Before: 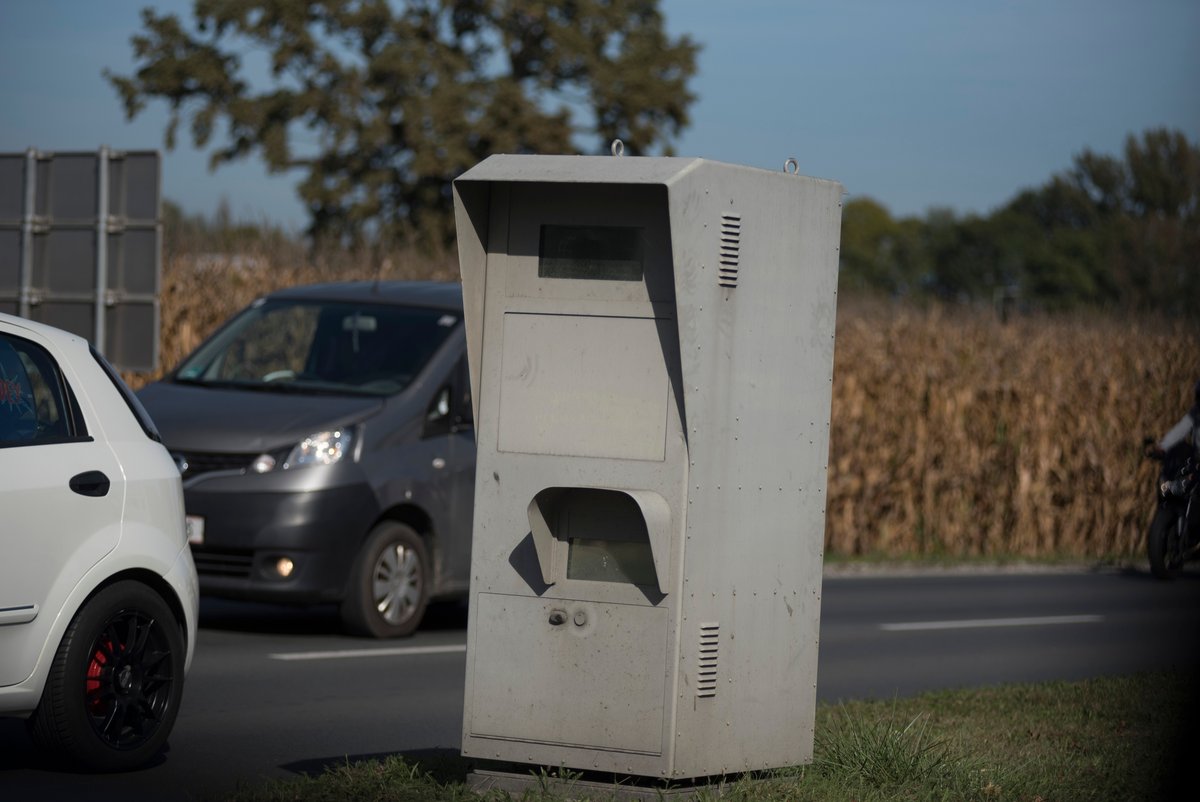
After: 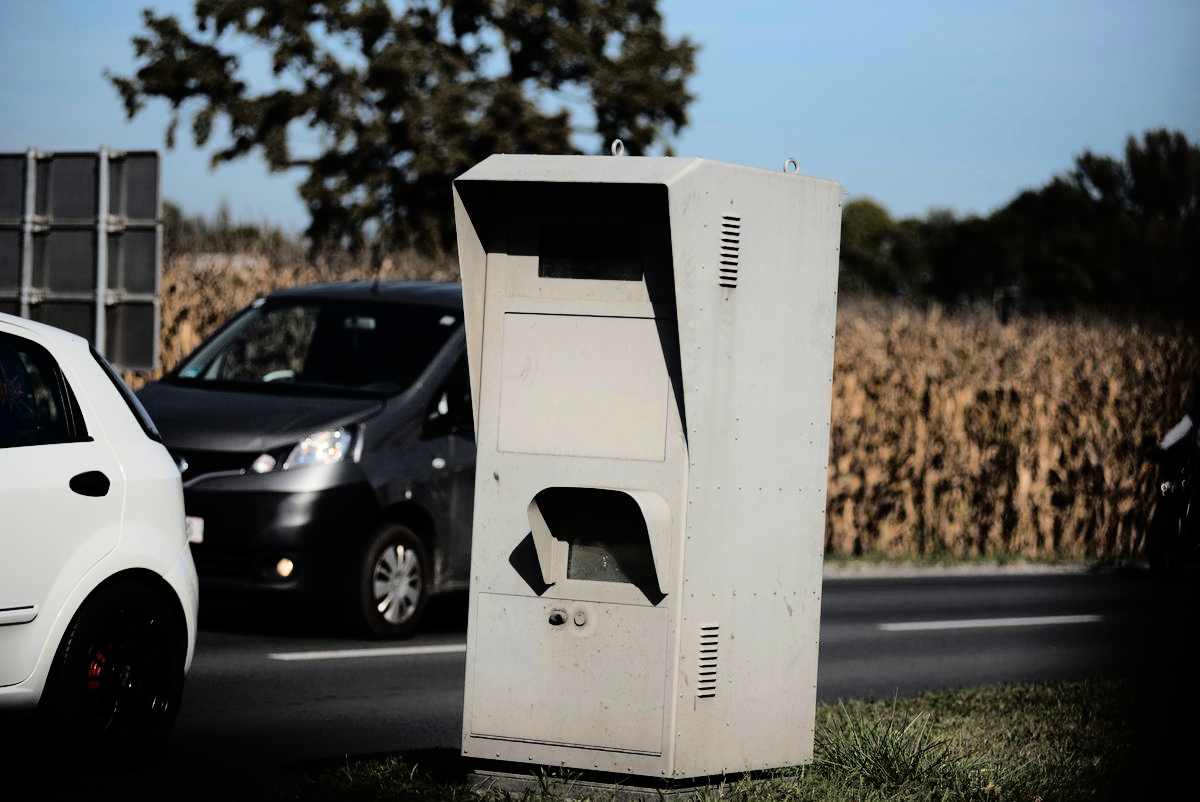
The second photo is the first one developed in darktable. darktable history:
base curve: curves: ch0 [(0, 0) (0.036, 0.01) (0.123, 0.254) (0.258, 0.504) (0.507, 0.748) (1, 1)]
